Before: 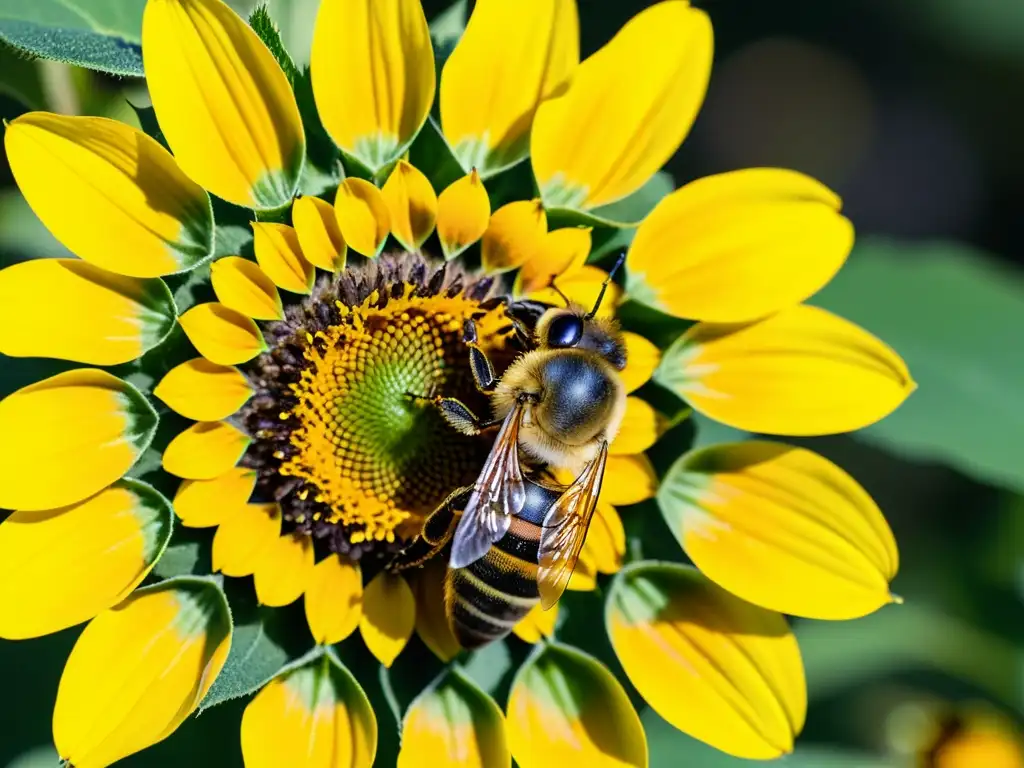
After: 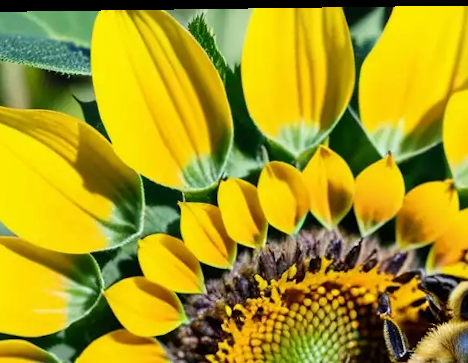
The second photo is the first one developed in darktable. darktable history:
rotate and perspective: rotation 0.128°, lens shift (vertical) -0.181, lens shift (horizontal) -0.044, shear 0.001, automatic cropping off
crop and rotate: left 10.817%, top 0.062%, right 47.194%, bottom 53.626%
